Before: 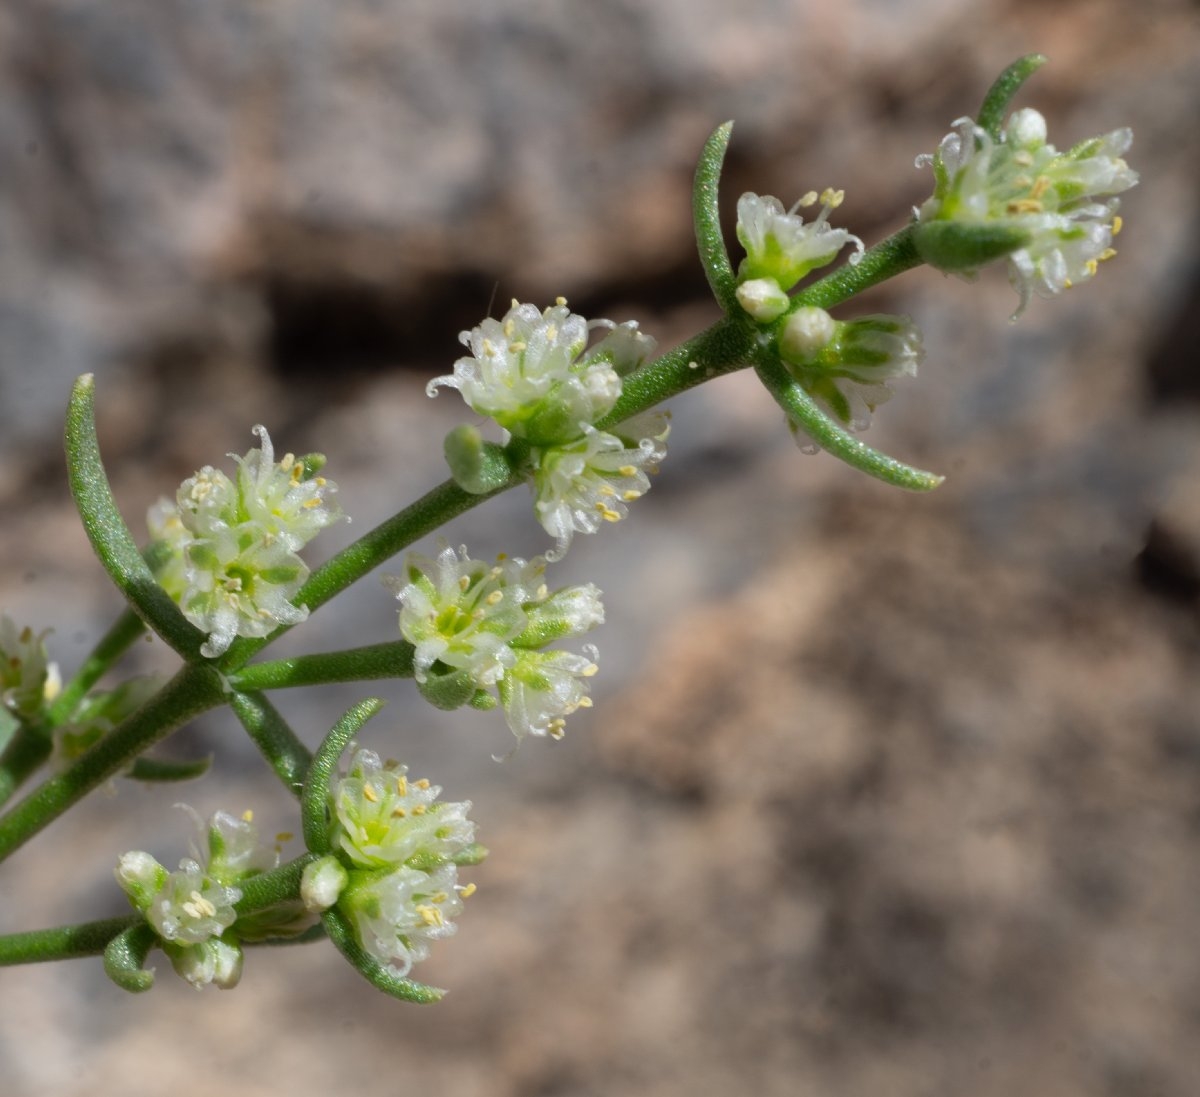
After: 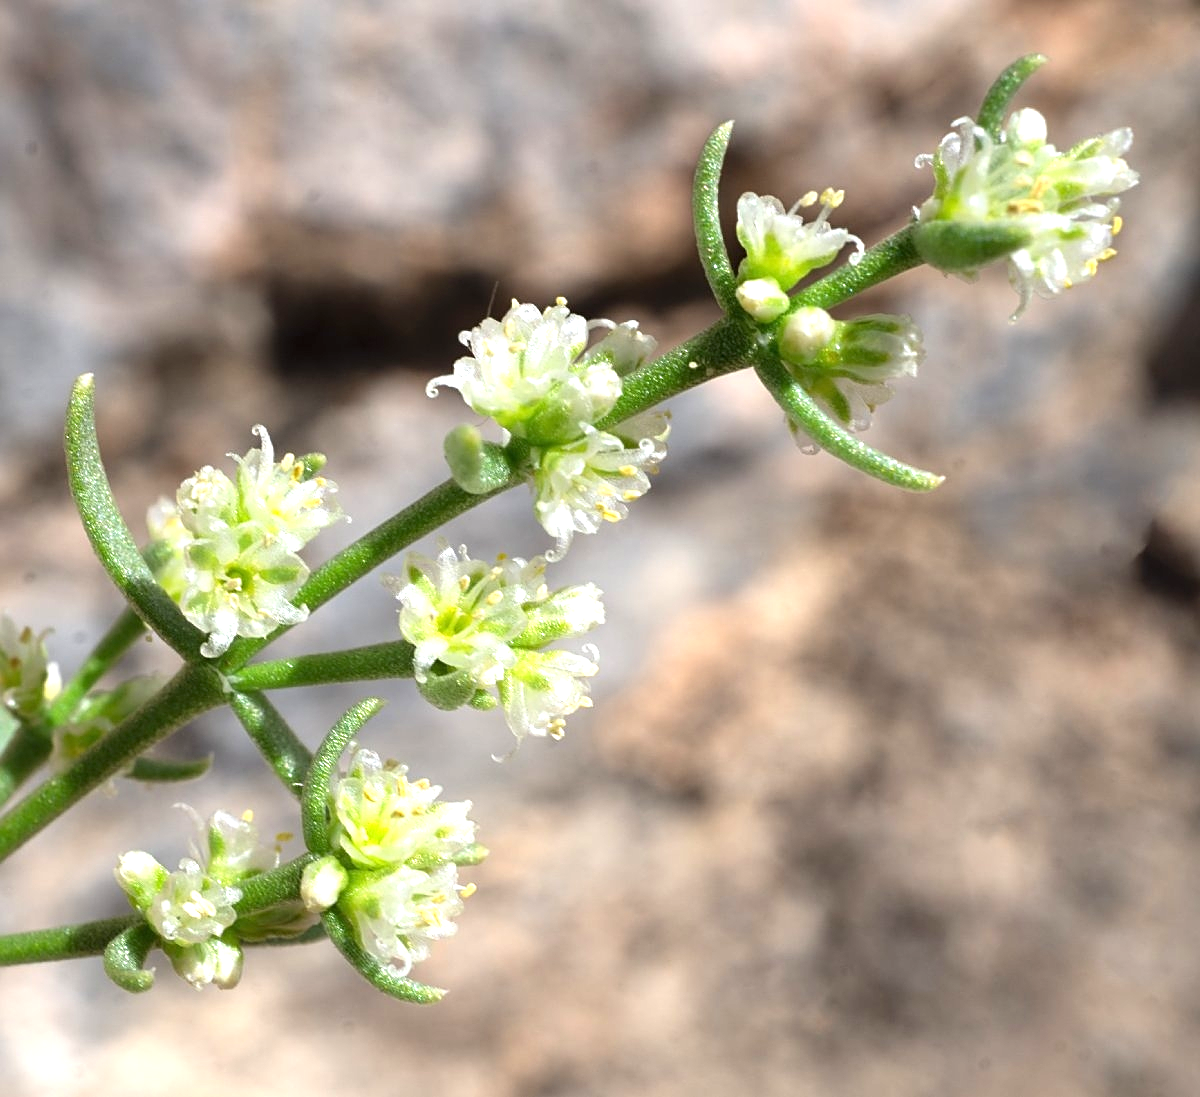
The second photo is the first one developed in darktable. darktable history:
exposure: black level correction 0, exposure 1.105 EV, compensate exposure bias true, compensate highlight preservation false
sharpen: on, module defaults
